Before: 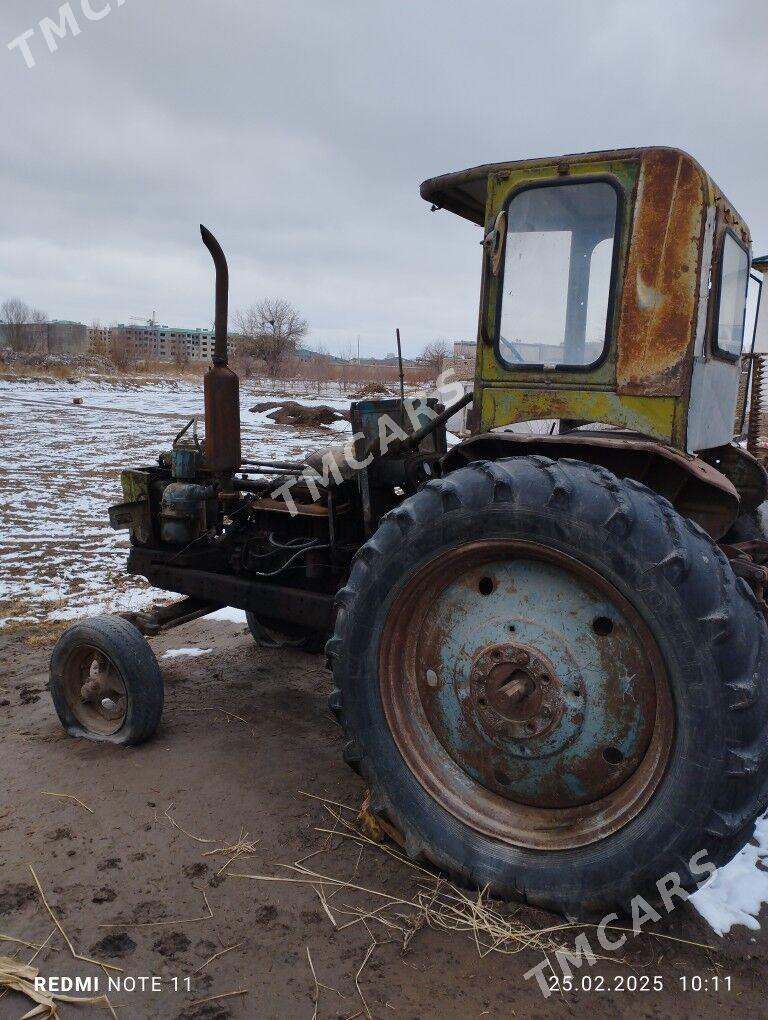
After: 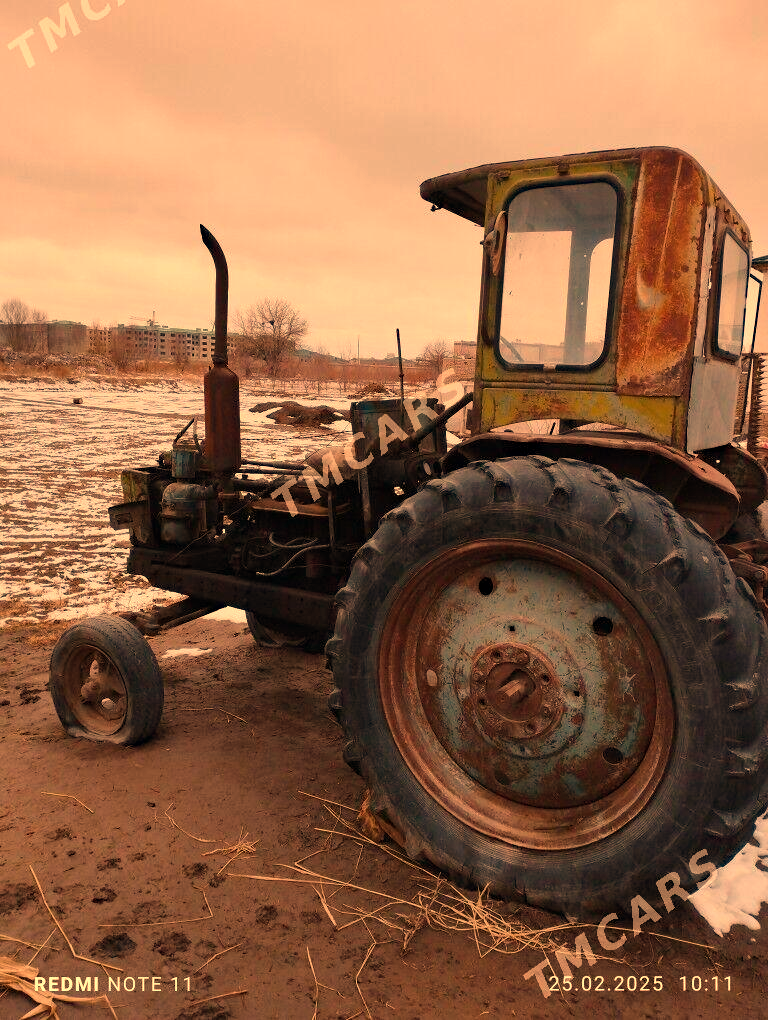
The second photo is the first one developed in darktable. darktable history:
haze removal: compatibility mode true, adaptive false
white balance: red 1.467, blue 0.684
